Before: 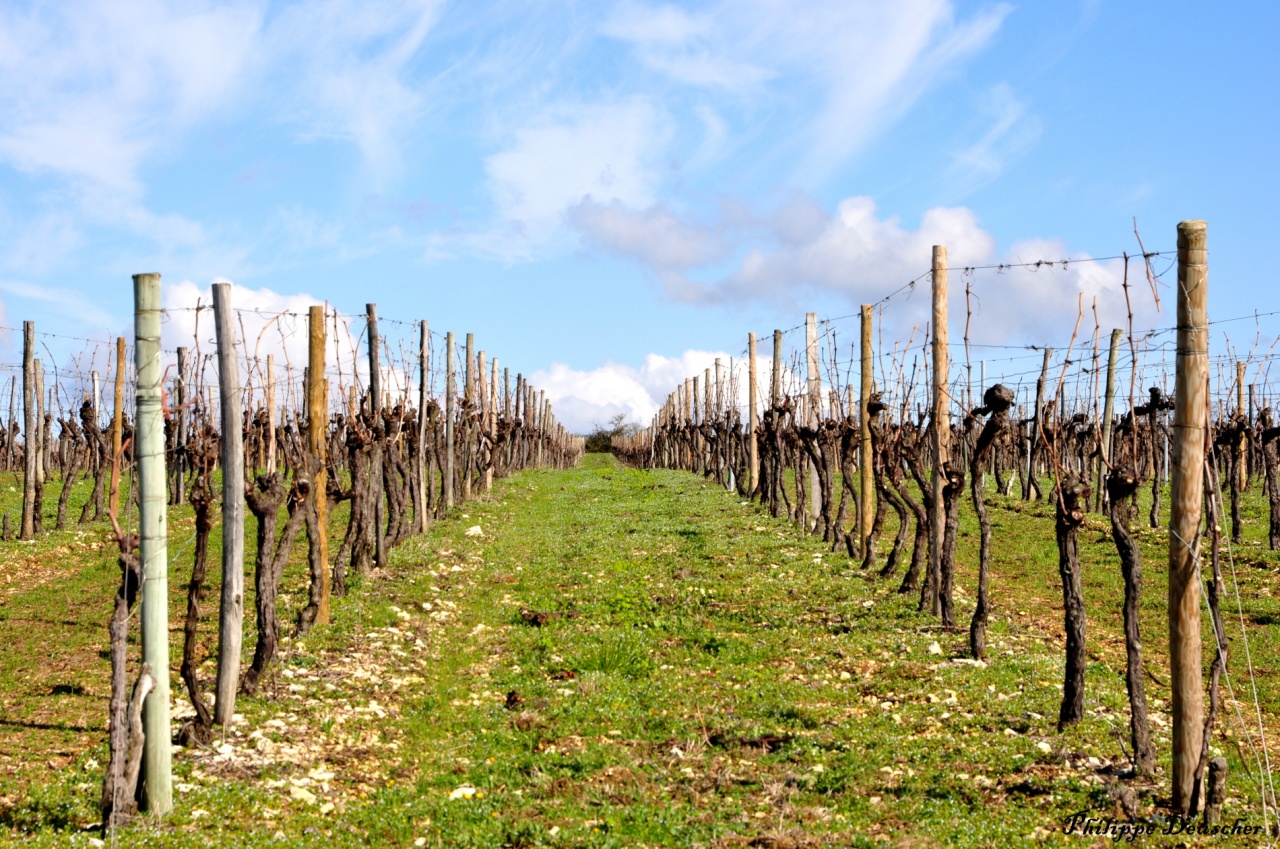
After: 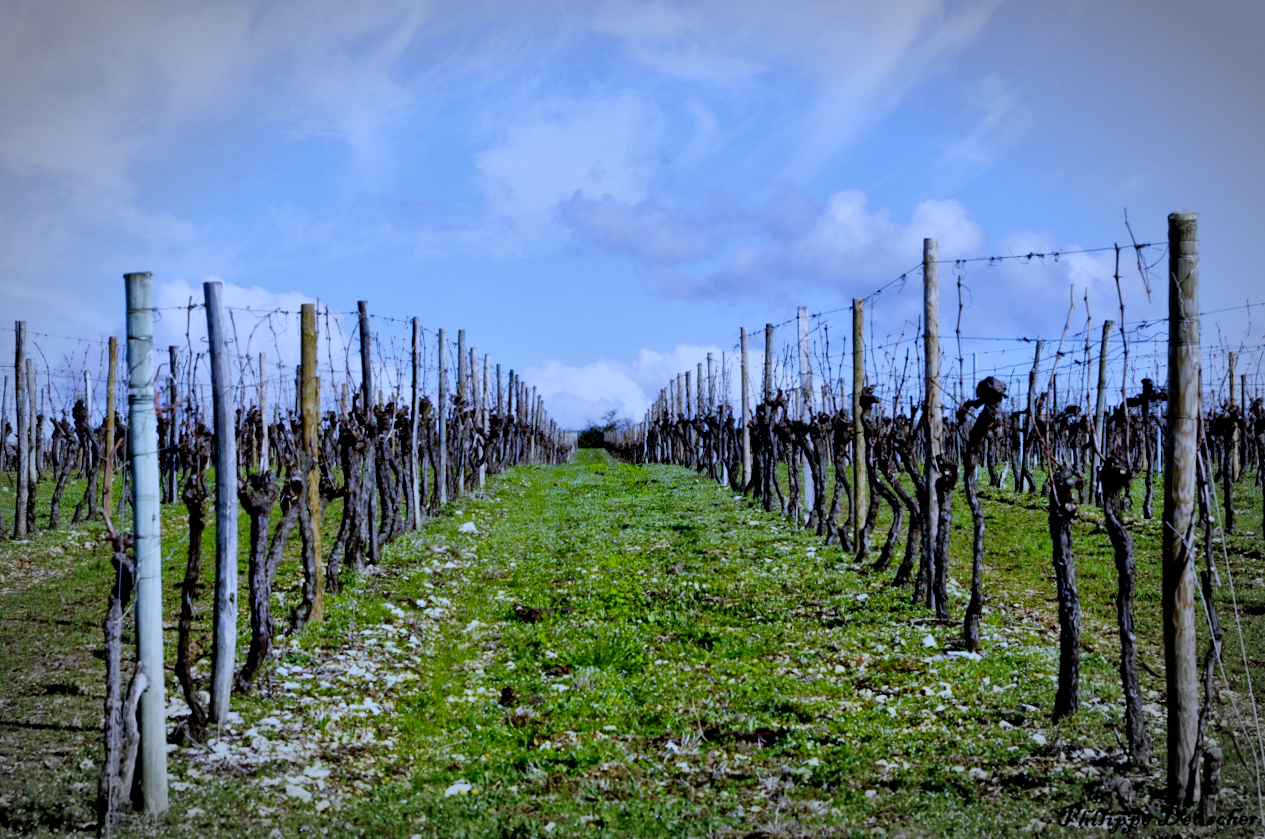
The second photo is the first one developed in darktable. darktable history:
white balance: red 0.766, blue 1.537
vignetting: fall-off start 79.43%, saturation -0.649, width/height ratio 1.327, unbound false
rotate and perspective: rotation -0.45°, automatic cropping original format, crop left 0.008, crop right 0.992, crop top 0.012, crop bottom 0.988
local contrast: mode bilateral grid, contrast 20, coarseness 50, detail 150%, midtone range 0.2
filmic rgb: middle gray luminance 29%, black relative exposure -10.3 EV, white relative exposure 5.5 EV, threshold 6 EV, target black luminance 0%, hardness 3.95, latitude 2.04%, contrast 1.132, highlights saturation mix 5%, shadows ↔ highlights balance 15.11%, add noise in highlights 0, preserve chrominance no, color science v3 (2019), use custom middle-gray values true, iterations of high-quality reconstruction 0, contrast in highlights soft, enable highlight reconstruction true
